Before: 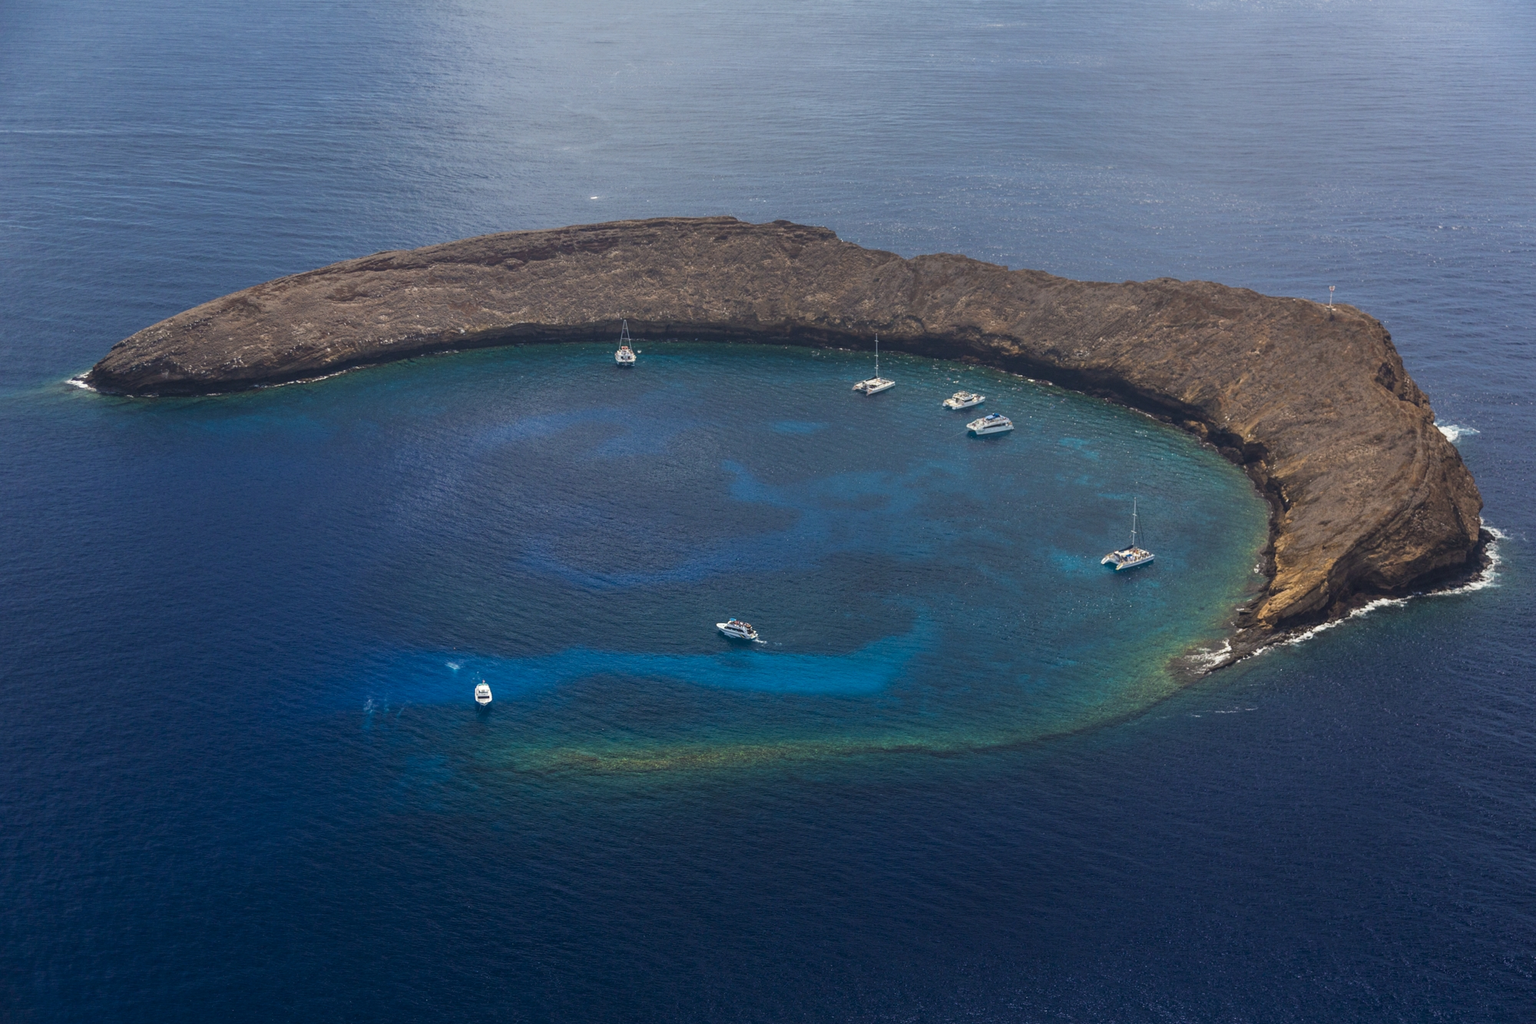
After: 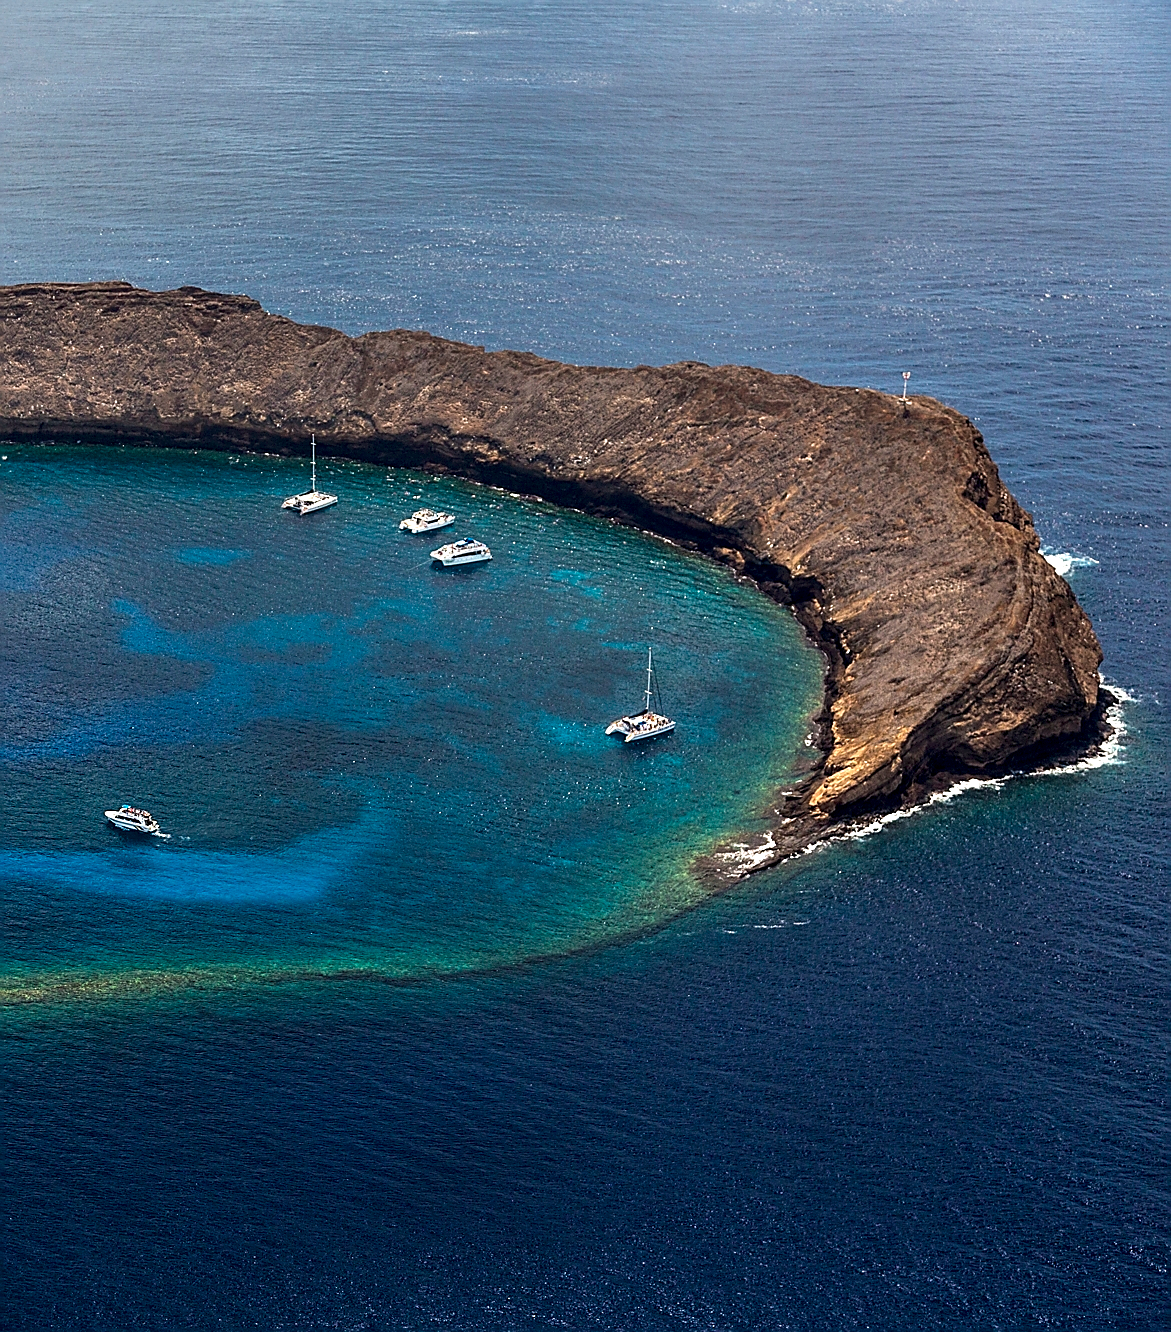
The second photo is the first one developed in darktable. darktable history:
sharpen: radius 1.4, amount 1.25, threshold 0.7
crop: left 41.402%
contrast equalizer: octaves 7, y [[0.627 ×6], [0.563 ×6], [0 ×6], [0 ×6], [0 ×6]]
